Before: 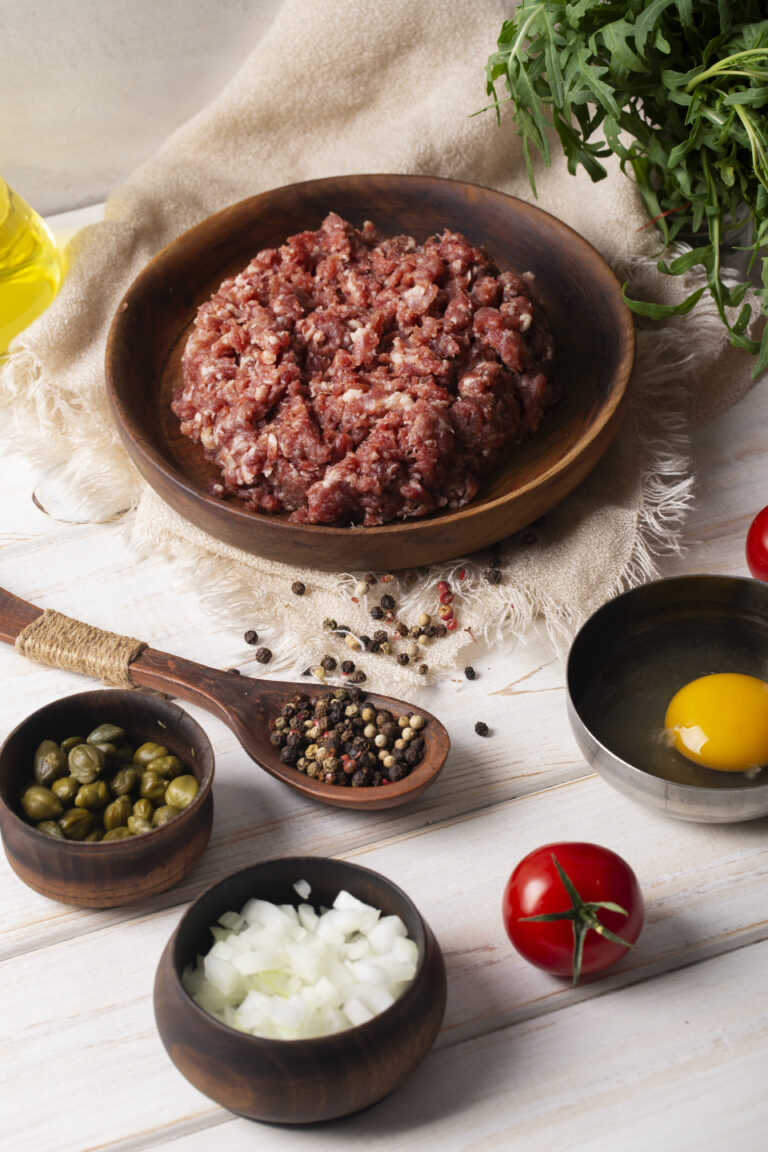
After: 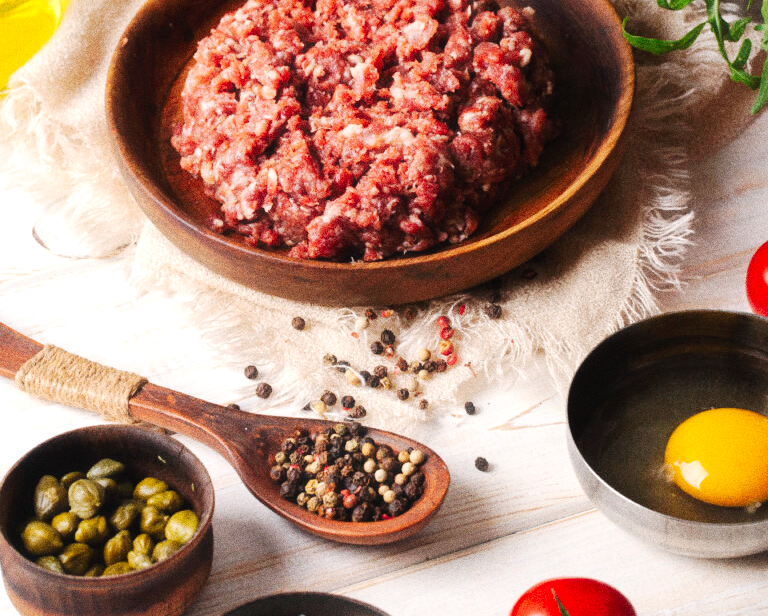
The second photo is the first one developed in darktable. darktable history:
exposure: exposure 0.258 EV, compensate highlight preservation false
haze removal: strength -0.05
tone curve: curves: ch0 [(0, 0) (0.003, 0.019) (0.011, 0.022) (0.025, 0.029) (0.044, 0.041) (0.069, 0.06) (0.1, 0.09) (0.136, 0.123) (0.177, 0.163) (0.224, 0.206) (0.277, 0.268) (0.335, 0.35) (0.399, 0.436) (0.468, 0.526) (0.543, 0.624) (0.623, 0.713) (0.709, 0.779) (0.801, 0.845) (0.898, 0.912) (1, 1)], preserve colors none
grain: coarseness 0.09 ISO, strength 40%
contrast brightness saturation: contrast 0.03, brightness 0.06, saturation 0.13
crop and rotate: top 23.043%, bottom 23.437%
